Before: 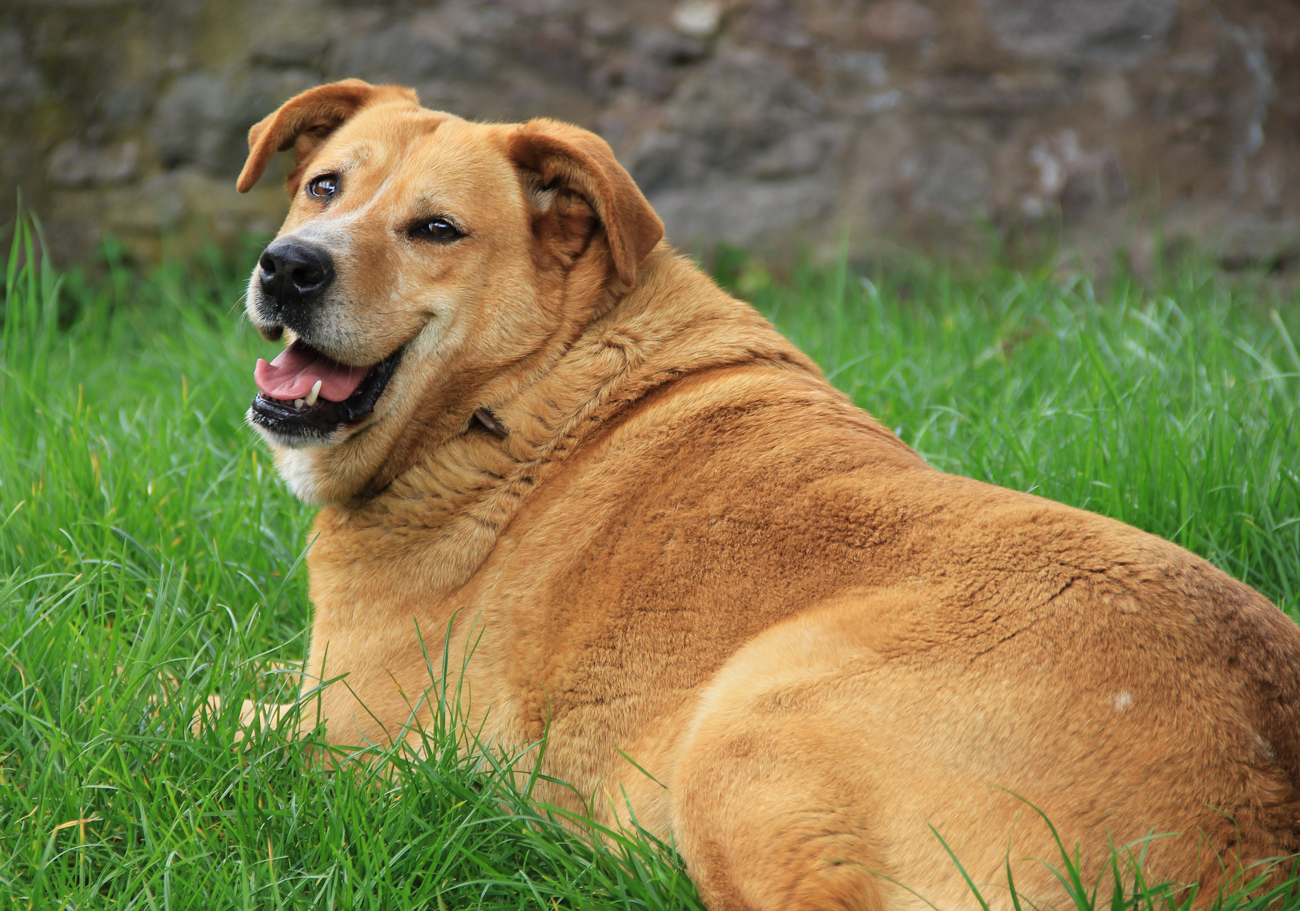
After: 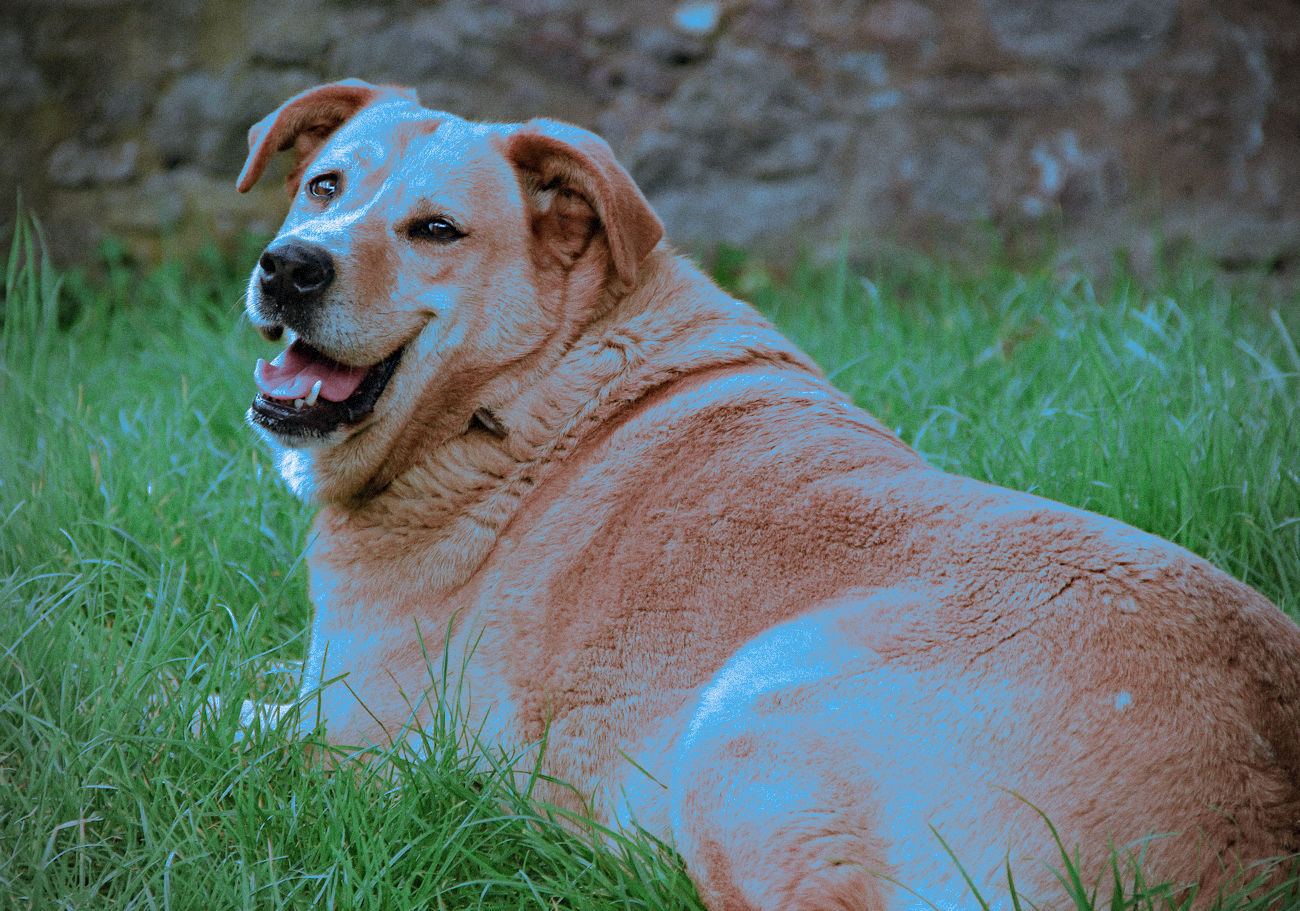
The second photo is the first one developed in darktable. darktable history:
vignetting: fall-off radius 60.92%
haze removal: compatibility mode true, adaptive false
split-toning: shadows › hue 220°, shadows › saturation 0.64, highlights › hue 220°, highlights › saturation 0.64, balance 0, compress 5.22%
grain: mid-tones bias 0%
